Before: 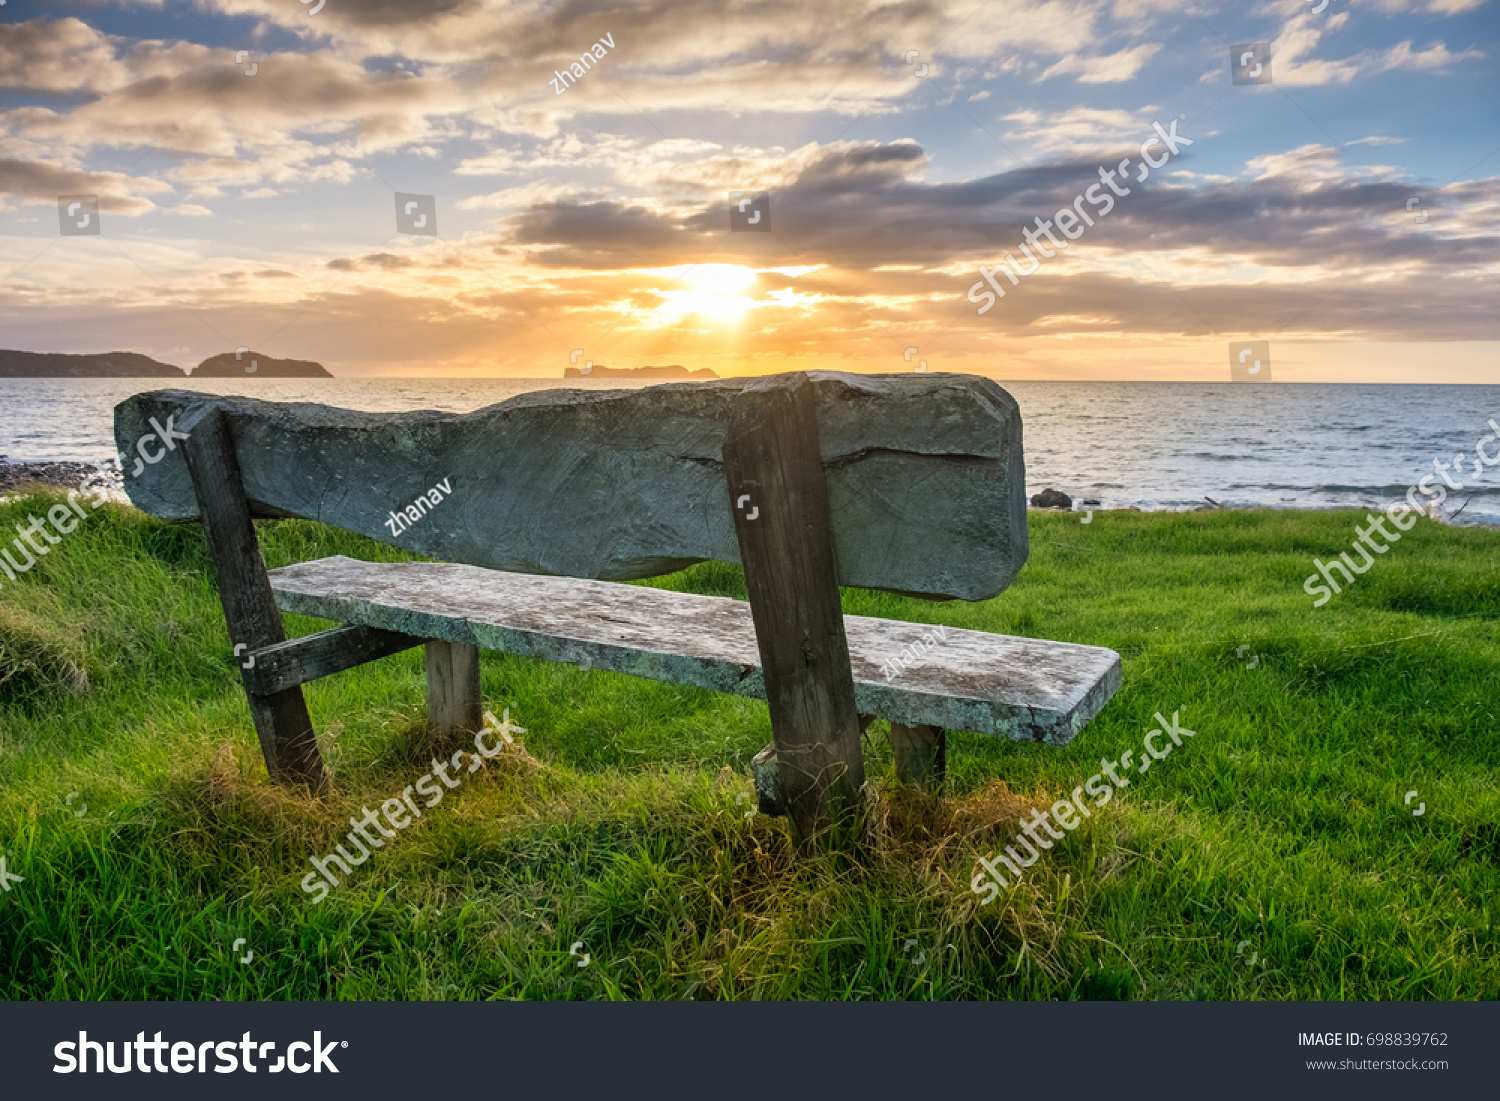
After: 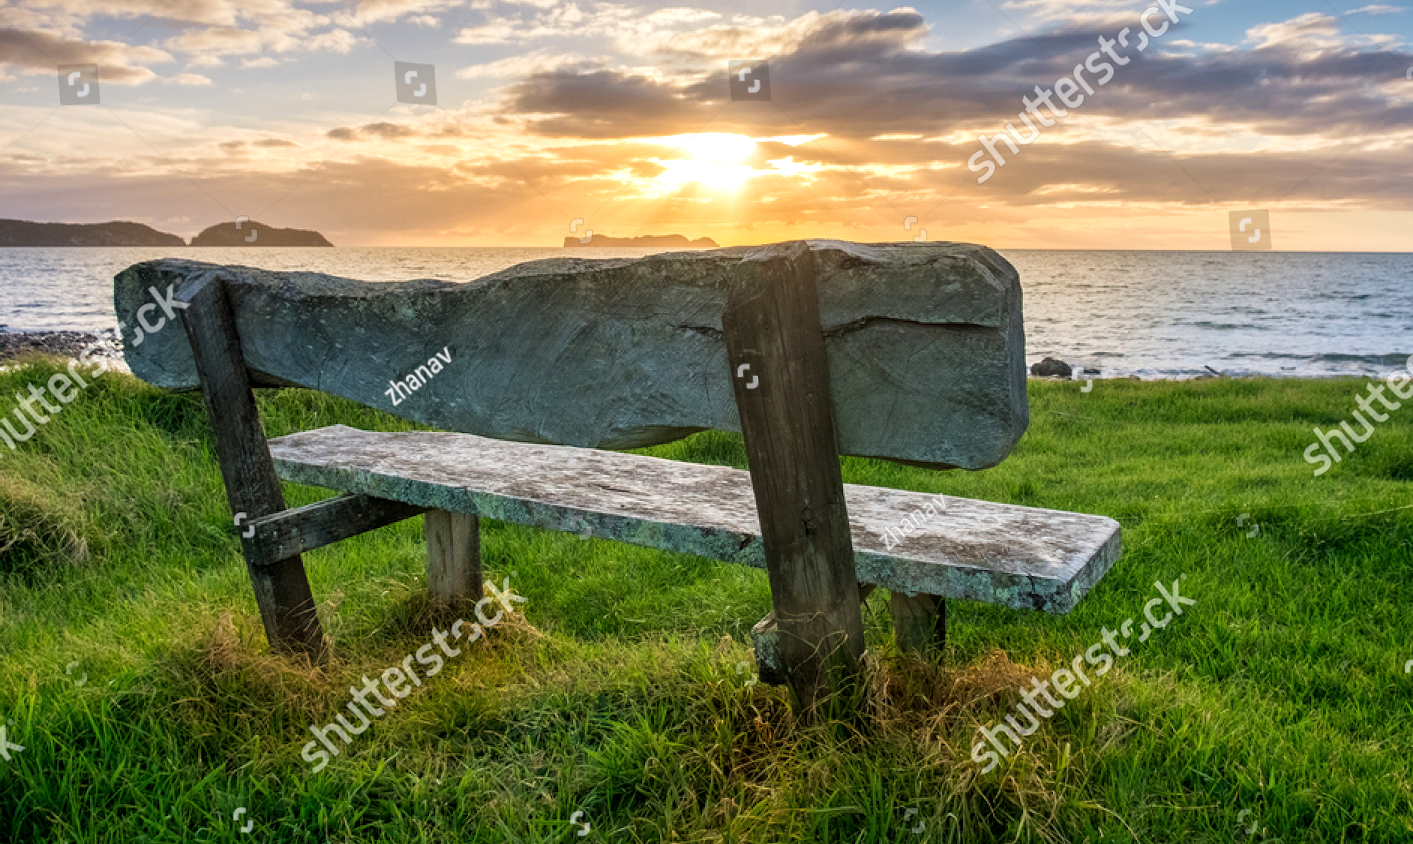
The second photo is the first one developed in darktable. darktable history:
velvia: strength 15.36%
crop and rotate: angle 0.027°, top 11.918%, right 5.7%, bottom 11.286%
local contrast: highlights 106%, shadows 101%, detail 119%, midtone range 0.2
